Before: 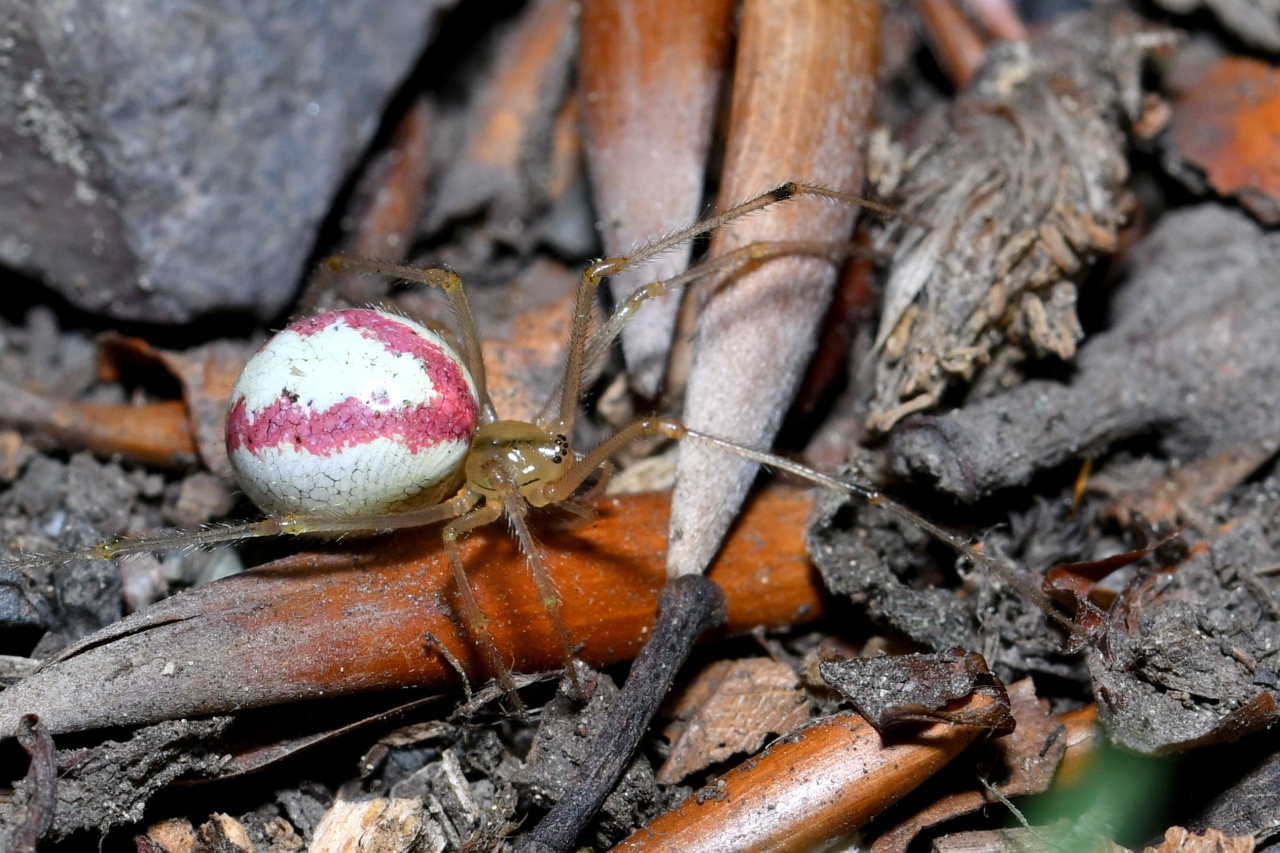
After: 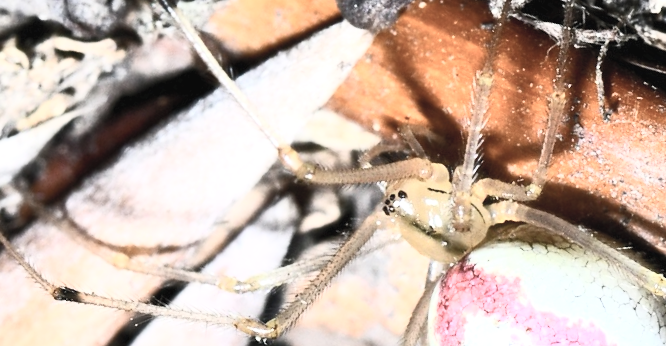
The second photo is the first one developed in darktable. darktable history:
exposure: black level correction 0, exposure 0.696 EV, compensate exposure bias true, compensate highlight preservation false
crop and rotate: angle 146.83°, left 9.199%, top 15.665%, right 4.53%, bottom 16.924%
contrast brightness saturation: contrast 0.567, brightness 0.567, saturation -0.328
color calibration: illuminant same as pipeline (D50), adaptation XYZ, x 0.347, y 0.358, temperature 5003.6 K
